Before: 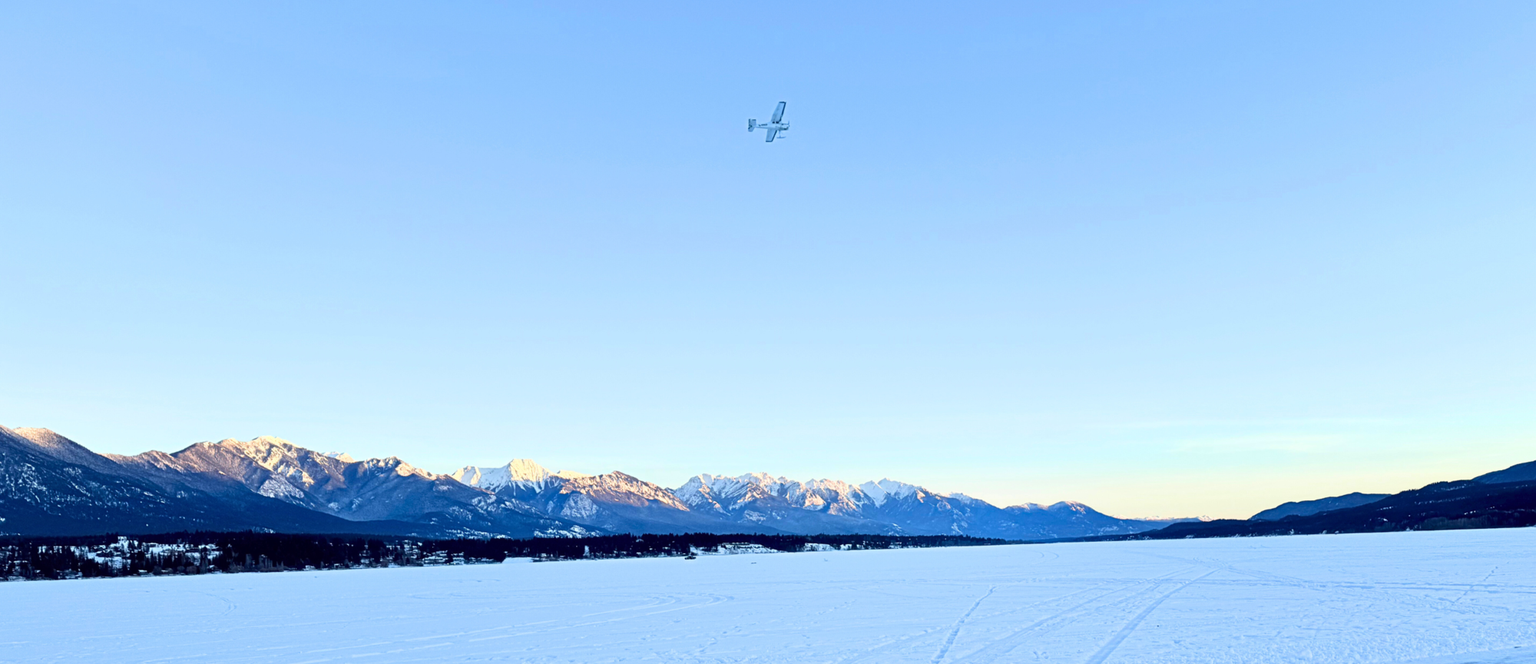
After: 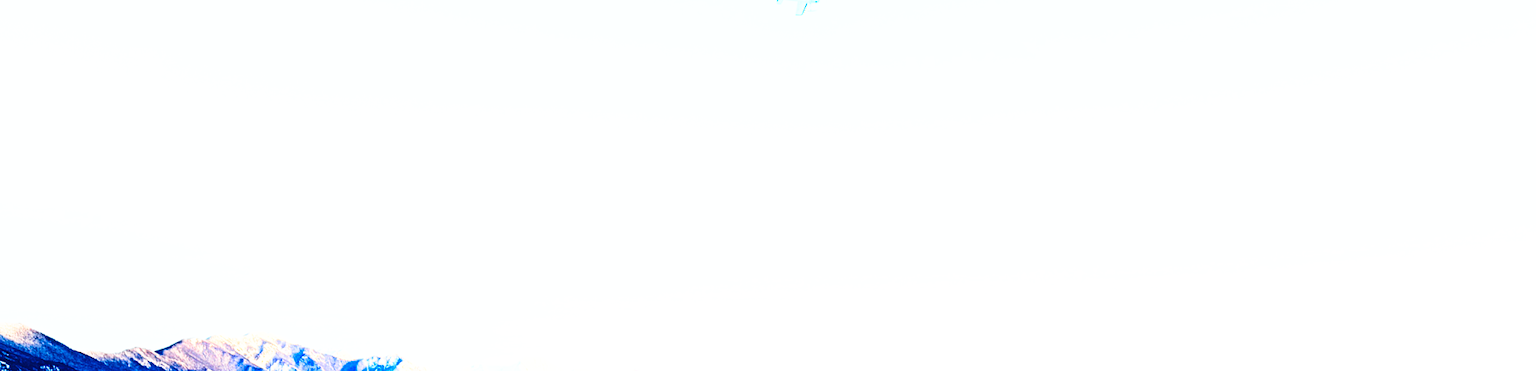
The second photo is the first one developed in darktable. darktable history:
tone curve: curves: ch0 [(0, 0) (0.003, 0.006) (0.011, 0.008) (0.025, 0.011) (0.044, 0.015) (0.069, 0.019) (0.1, 0.023) (0.136, 0.03) (0.177, 0.042) (0.224, 0.065) (0.277, 0.103) (0.335, 0.177) (0.399, 0.294) (0.468, 0.463) (0.543, 0.639) (0.623, 0.805) (0.709, 0.909) (0.801, 0.967) (0.898, 0.989) (1, 1)], preserve colors none
shadows and highlights: shadows -90, highlights 90, soften with gaussian
crop: left 1.744%, top 19.225%, right 5.069%, bottom 28.357%
